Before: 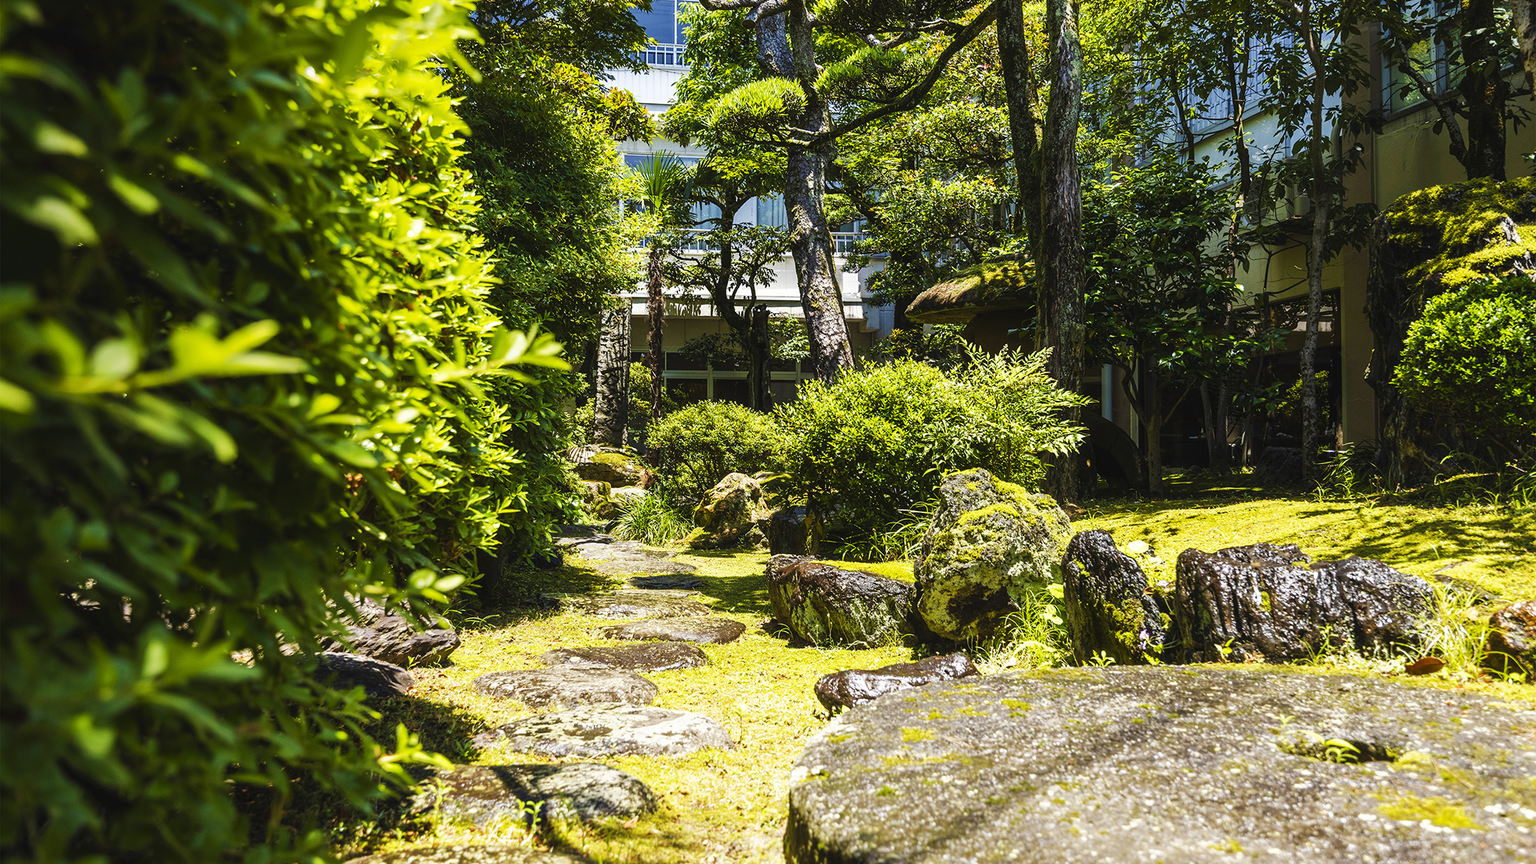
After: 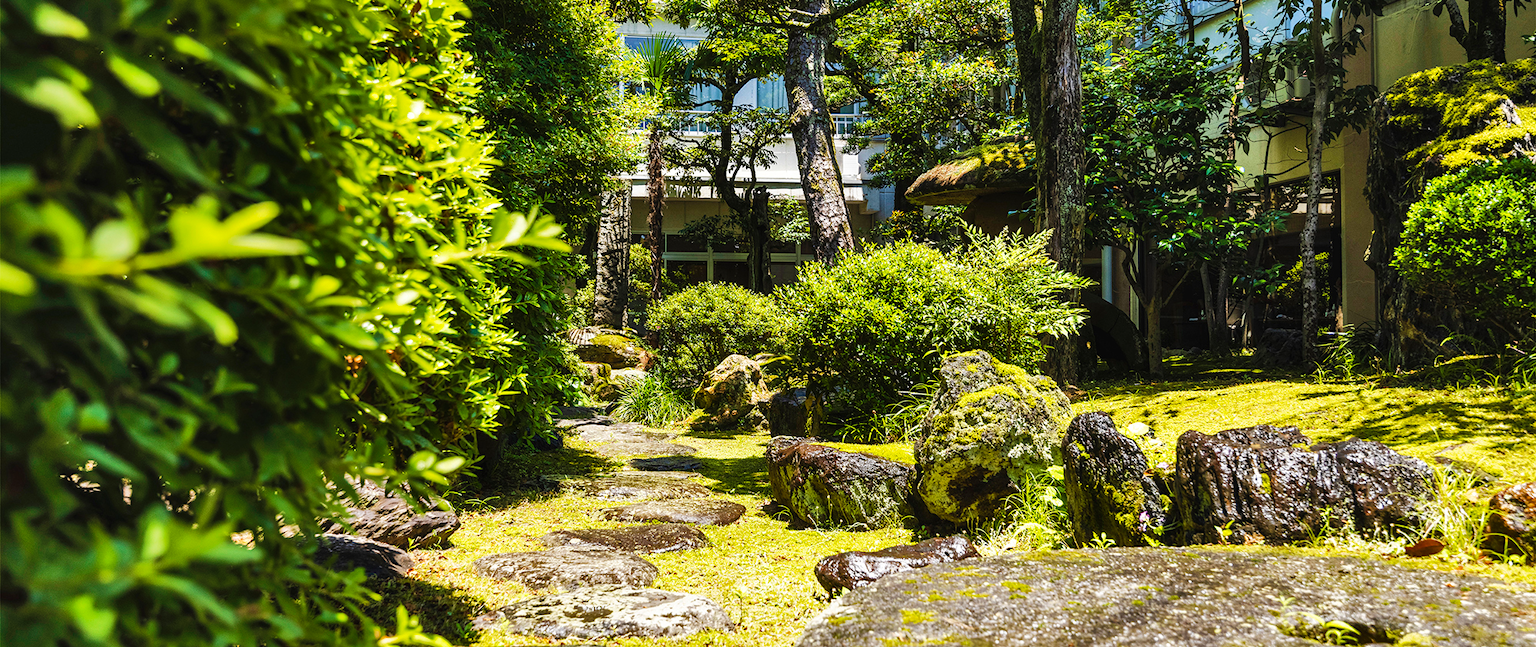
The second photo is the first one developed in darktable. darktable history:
shadows and highlights: shadows 60.77, highlights -60.24, soften with gaussian
tone equalizer: edges refinement/feathering 500, mask exposure compensation -1.57 EV, preserve details no
crop: top 13.752%, bottom 11.256%
